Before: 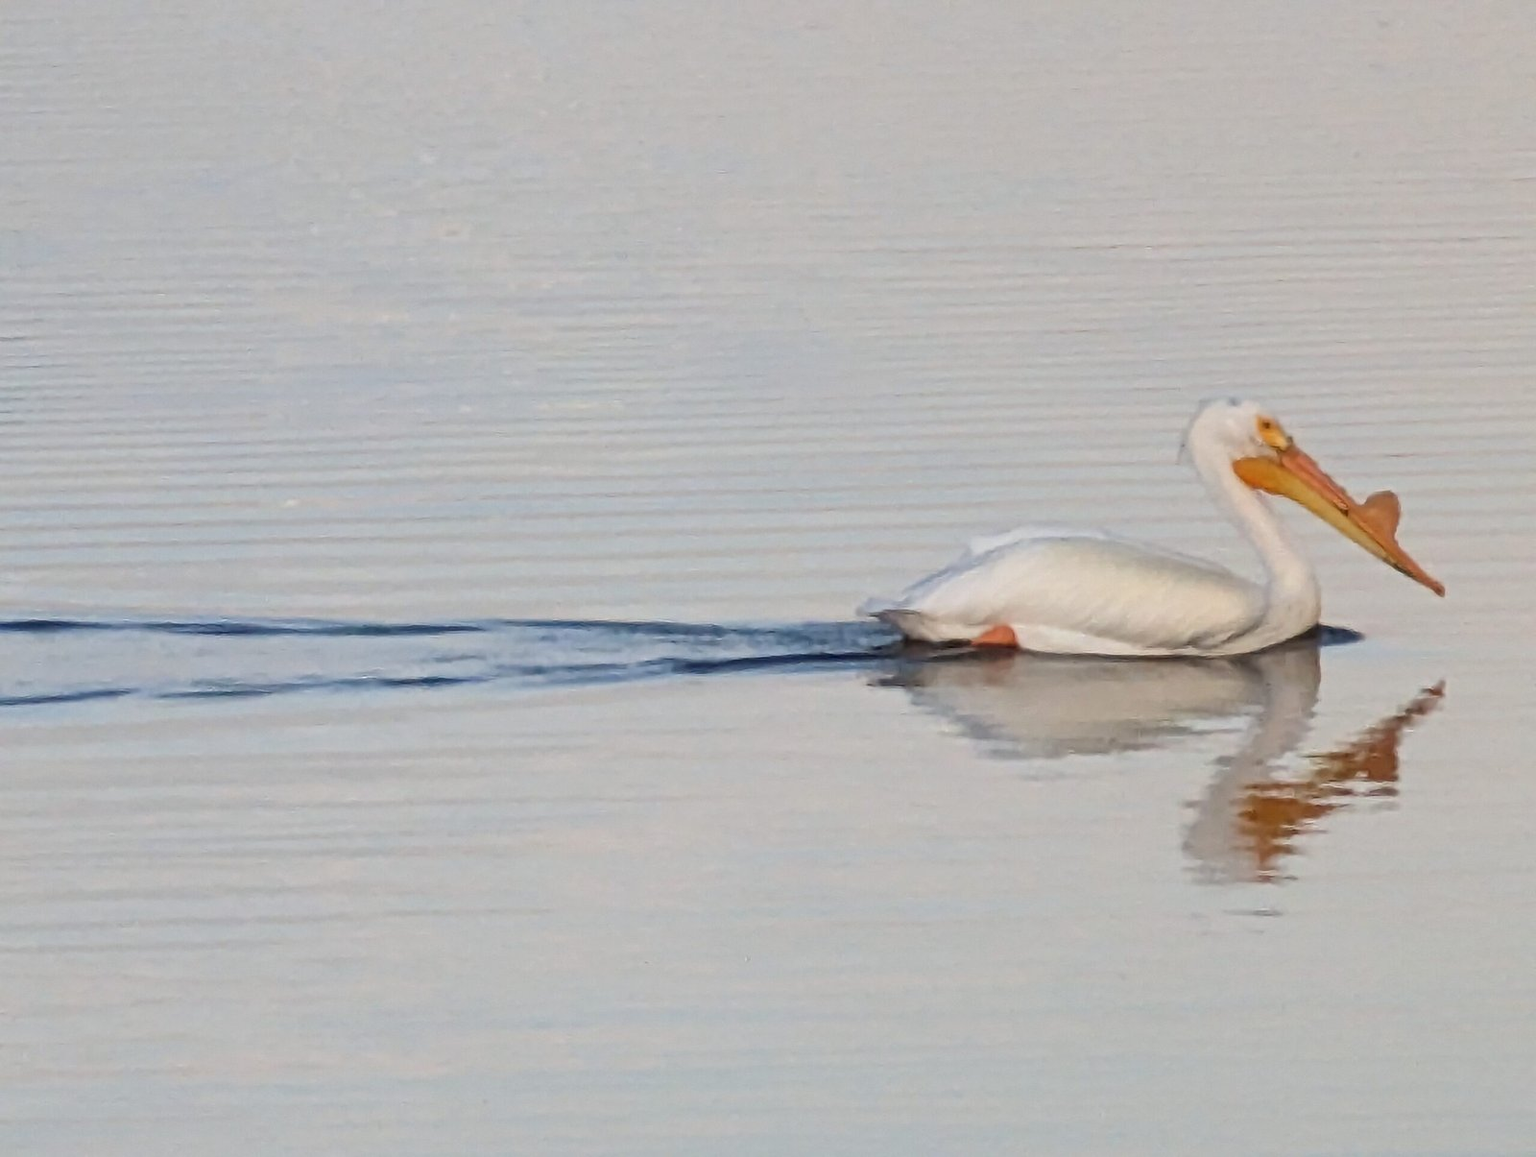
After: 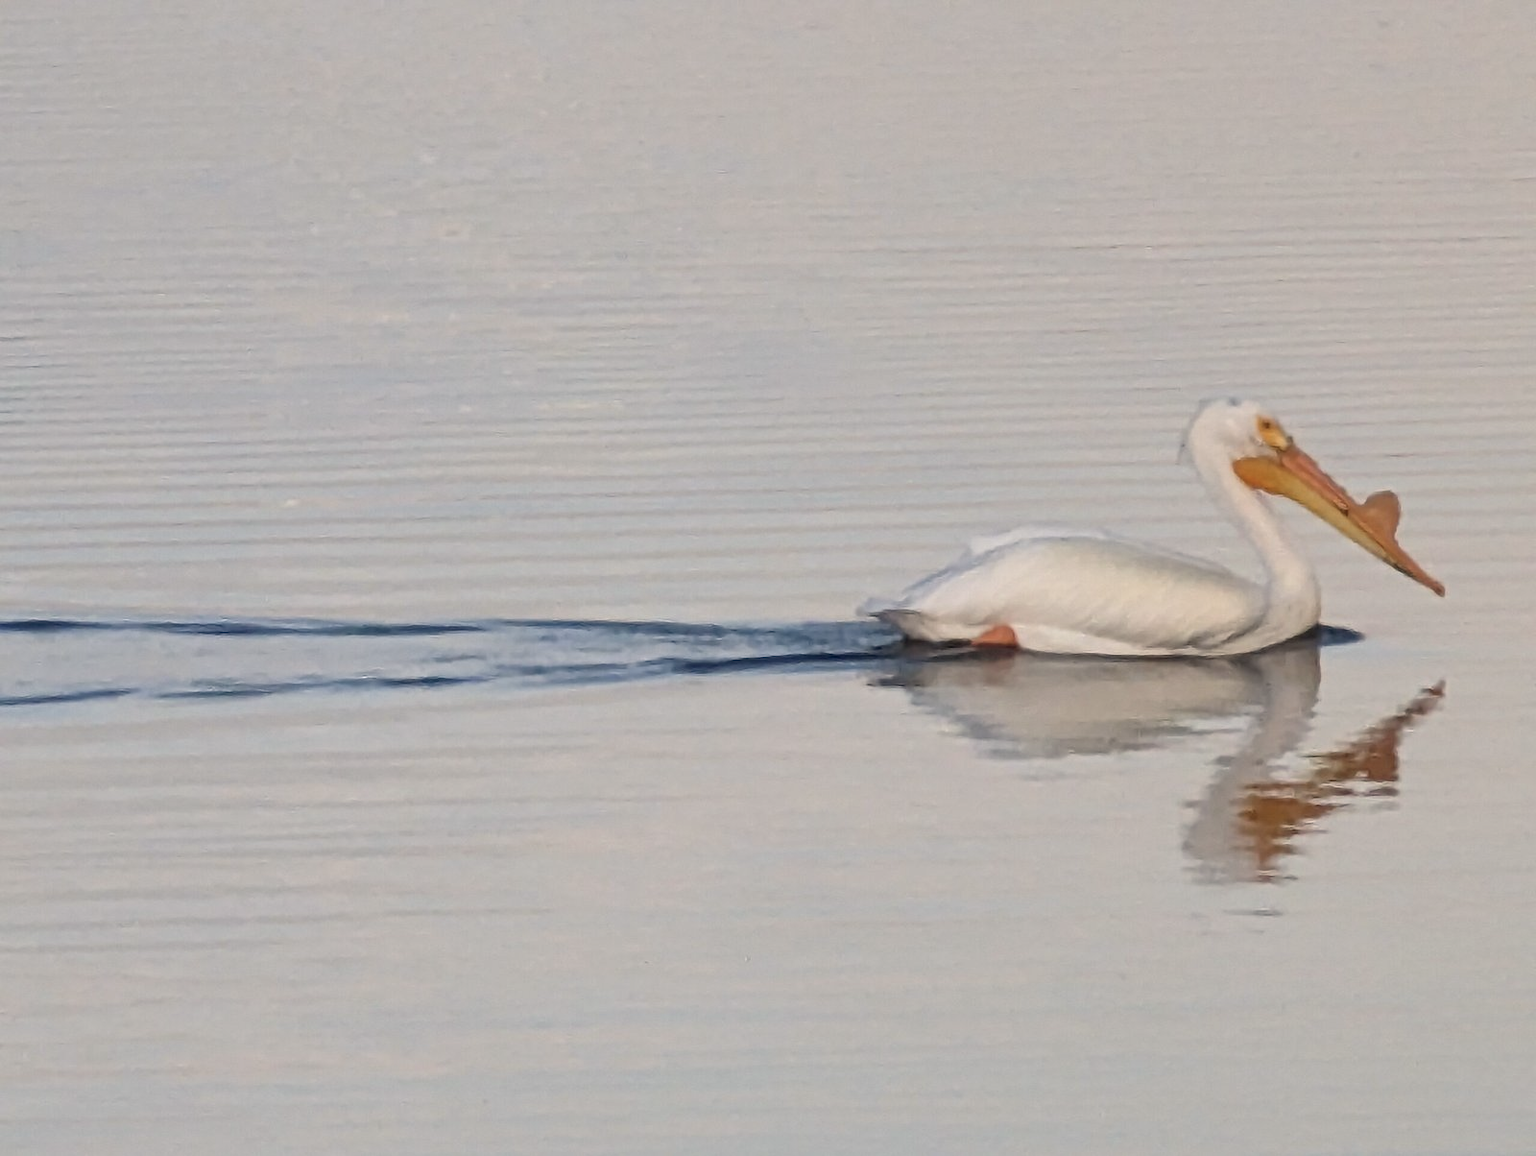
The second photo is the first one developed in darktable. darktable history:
shadows and highlights: shadows 25, highlights -25
color correction: highlights a* 2.75, highlights b* 5, shadows a* -2.04, shadows b* -4.84, saturation 0.8
